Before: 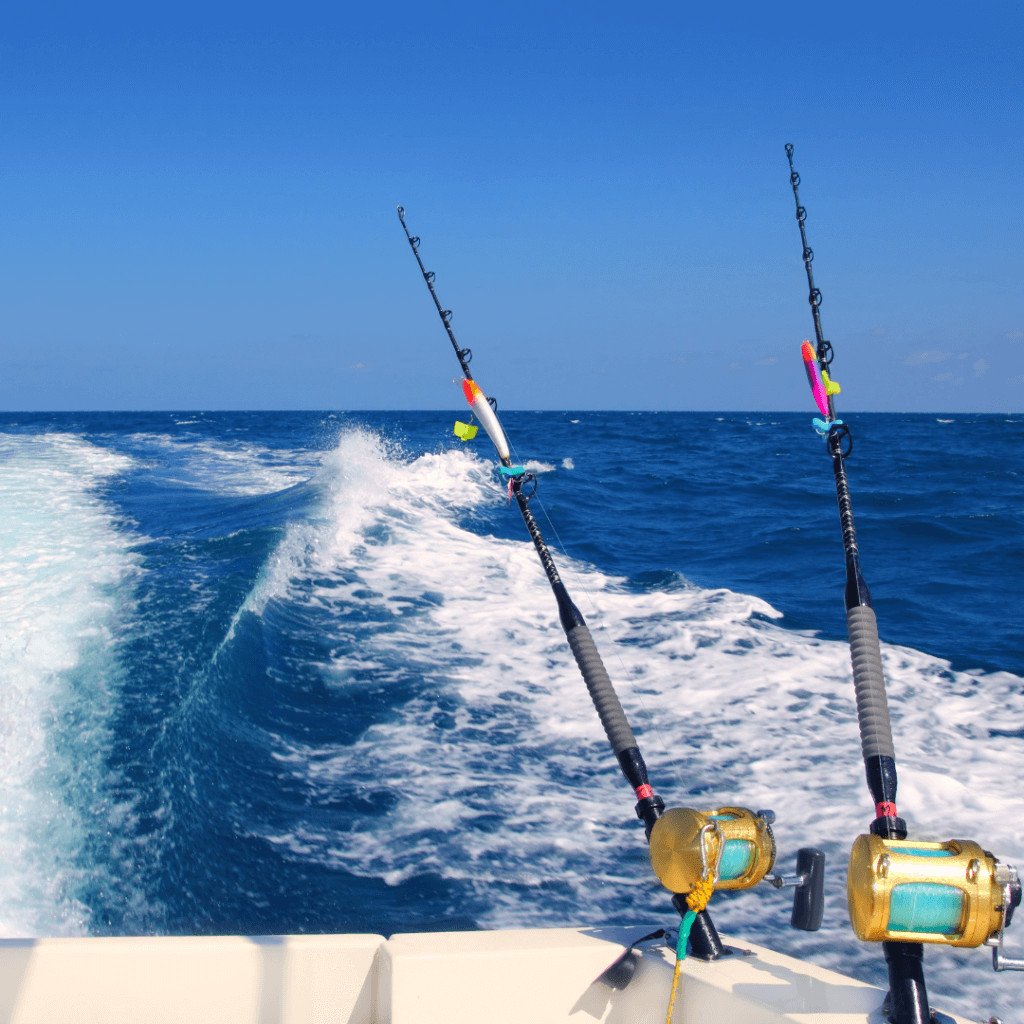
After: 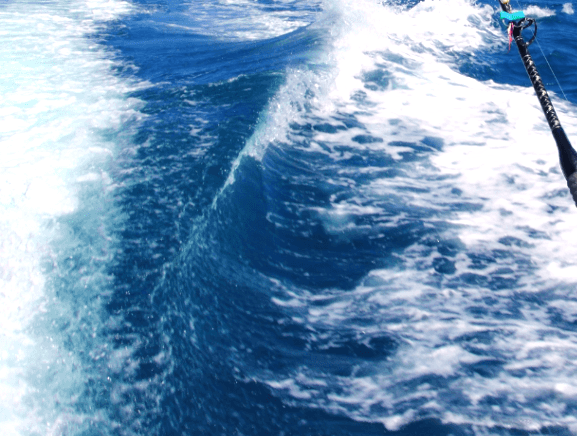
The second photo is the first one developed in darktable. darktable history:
tone equalizer: -8 EV -0.417 EV, -7 EV -0.389 EV, -6 EV -0.333 EV, -5 EV -0.222 EV, -3 EV 0.222 EV, -2 EV 0.333 EV, -1 EV 0.389 EV, +0 EV 0.417 EV, edges refinement/feathering 500, mask exposure compensation -1.25 EV, preserve details no
crop: top 44.483%, right 43.593%, bottom 12.892%
